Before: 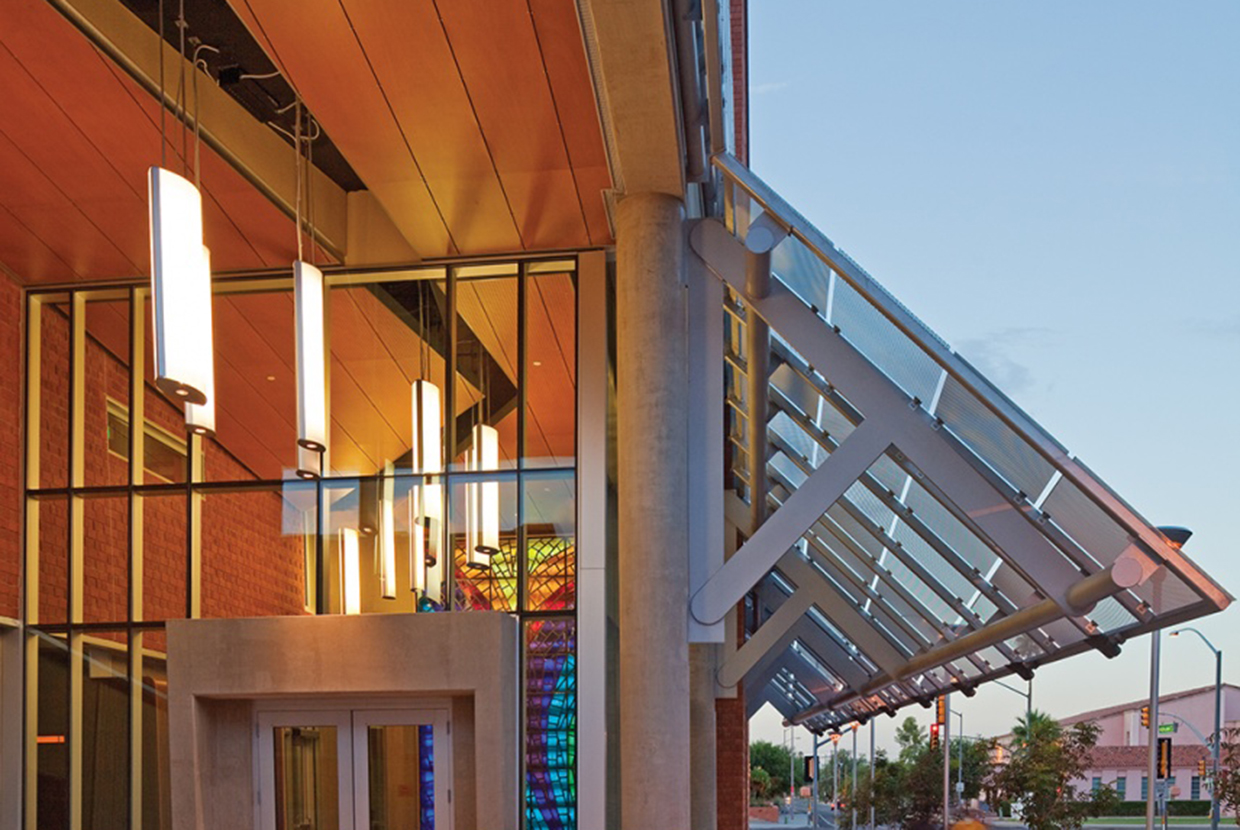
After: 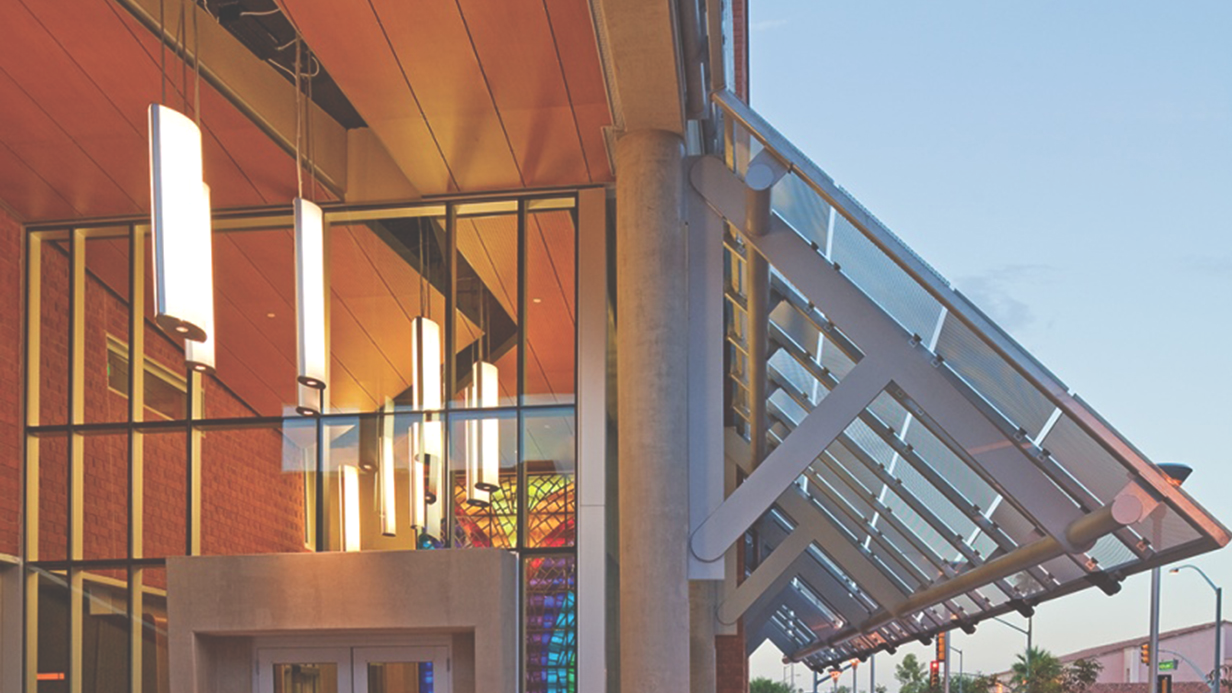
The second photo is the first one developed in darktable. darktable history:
exposure: black level correction -0.041, exposure 0.064 EV, compensate highlight preservation false
crop: top 7.625%, bottom 8.027%
